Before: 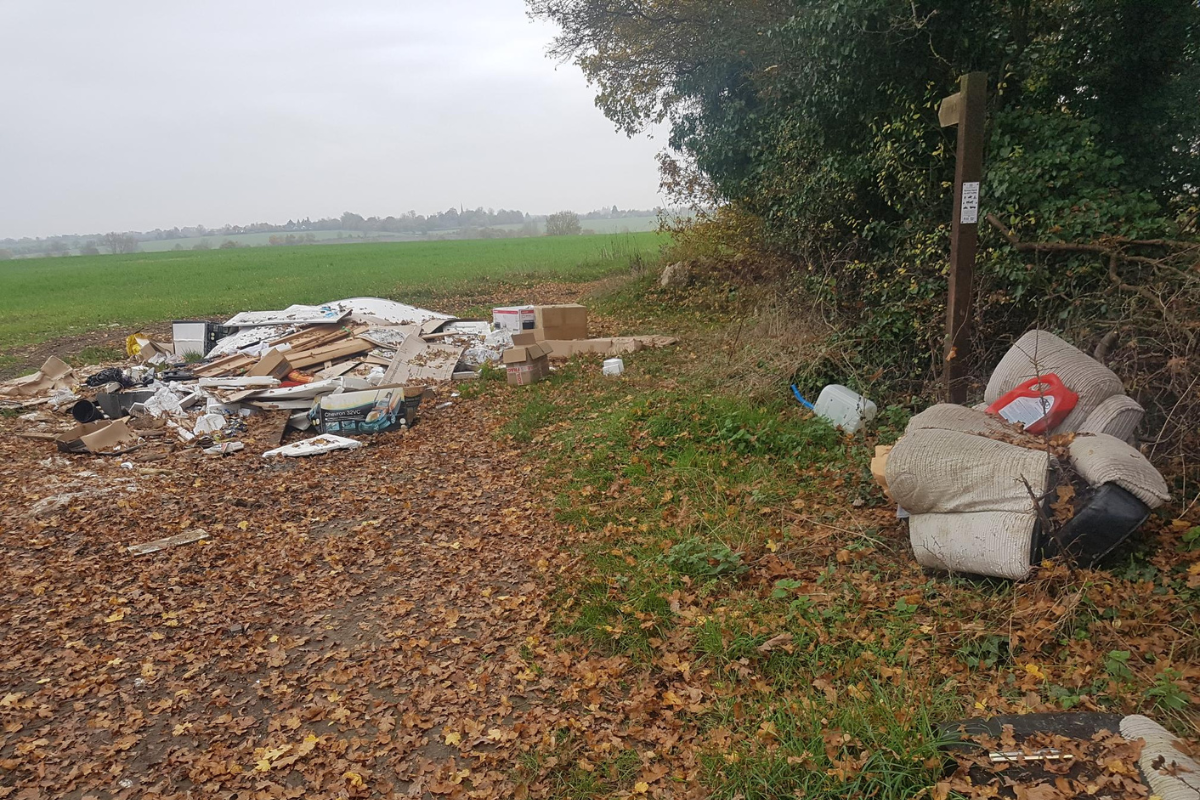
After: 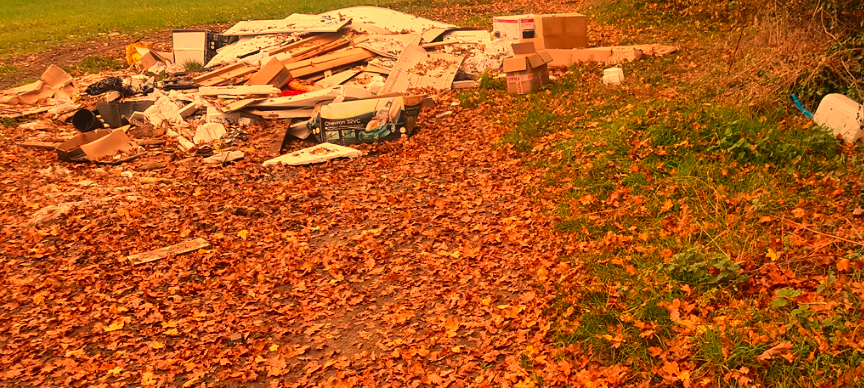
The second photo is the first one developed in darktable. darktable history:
crop: top 36.498%, right 27.964%, bottom 14.995%
white balance: red 1.467, blue 0.684
velvia: on, module defaults
contrast brightness saturation: contrast 0.18, saturation 0.3
